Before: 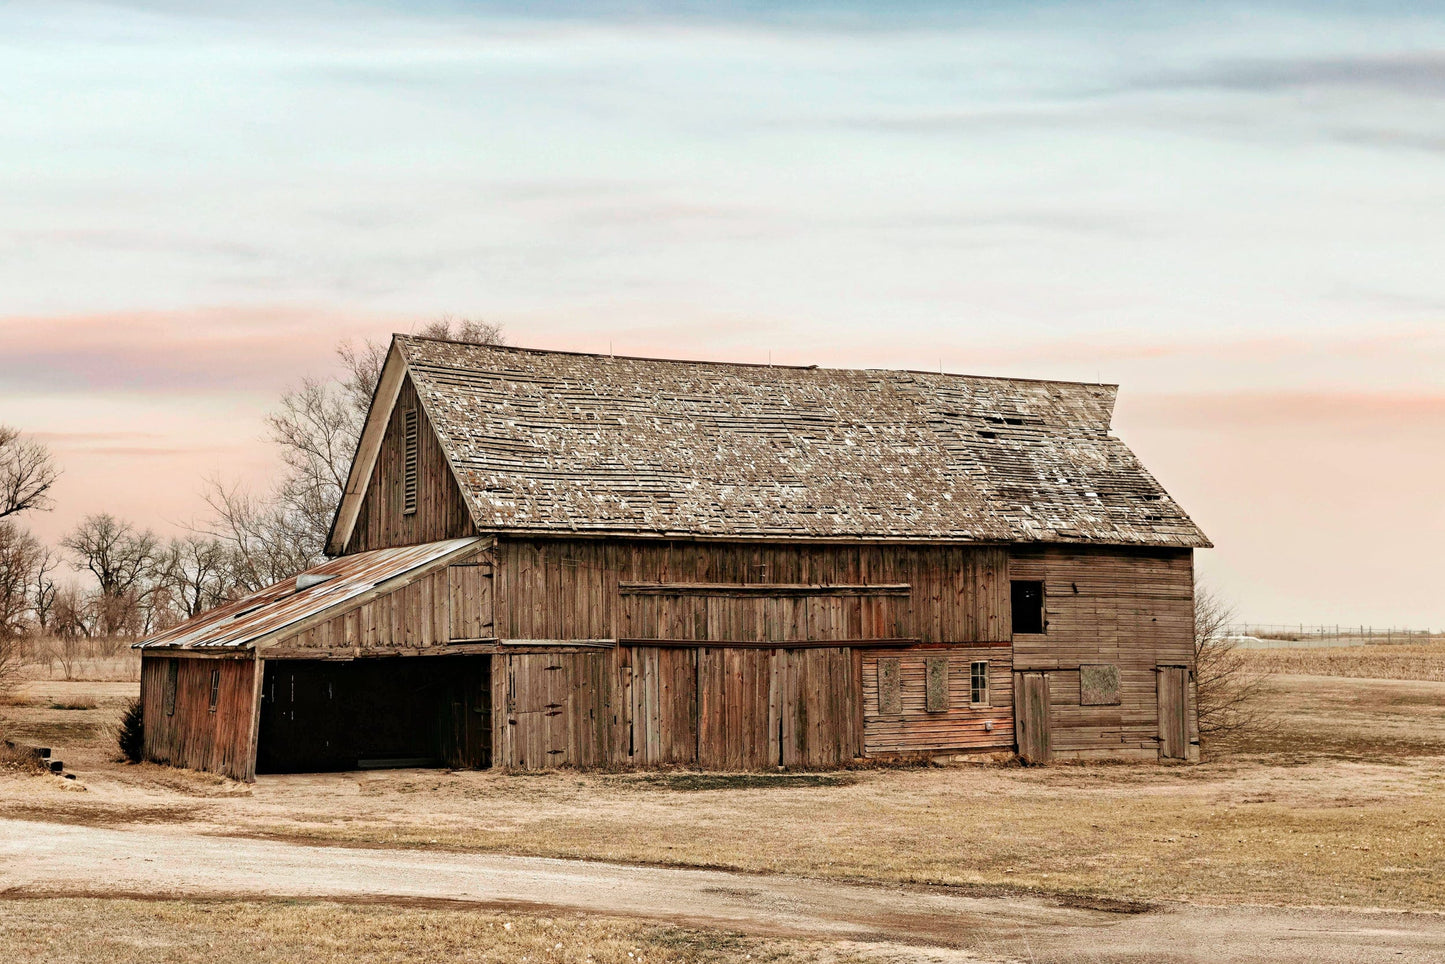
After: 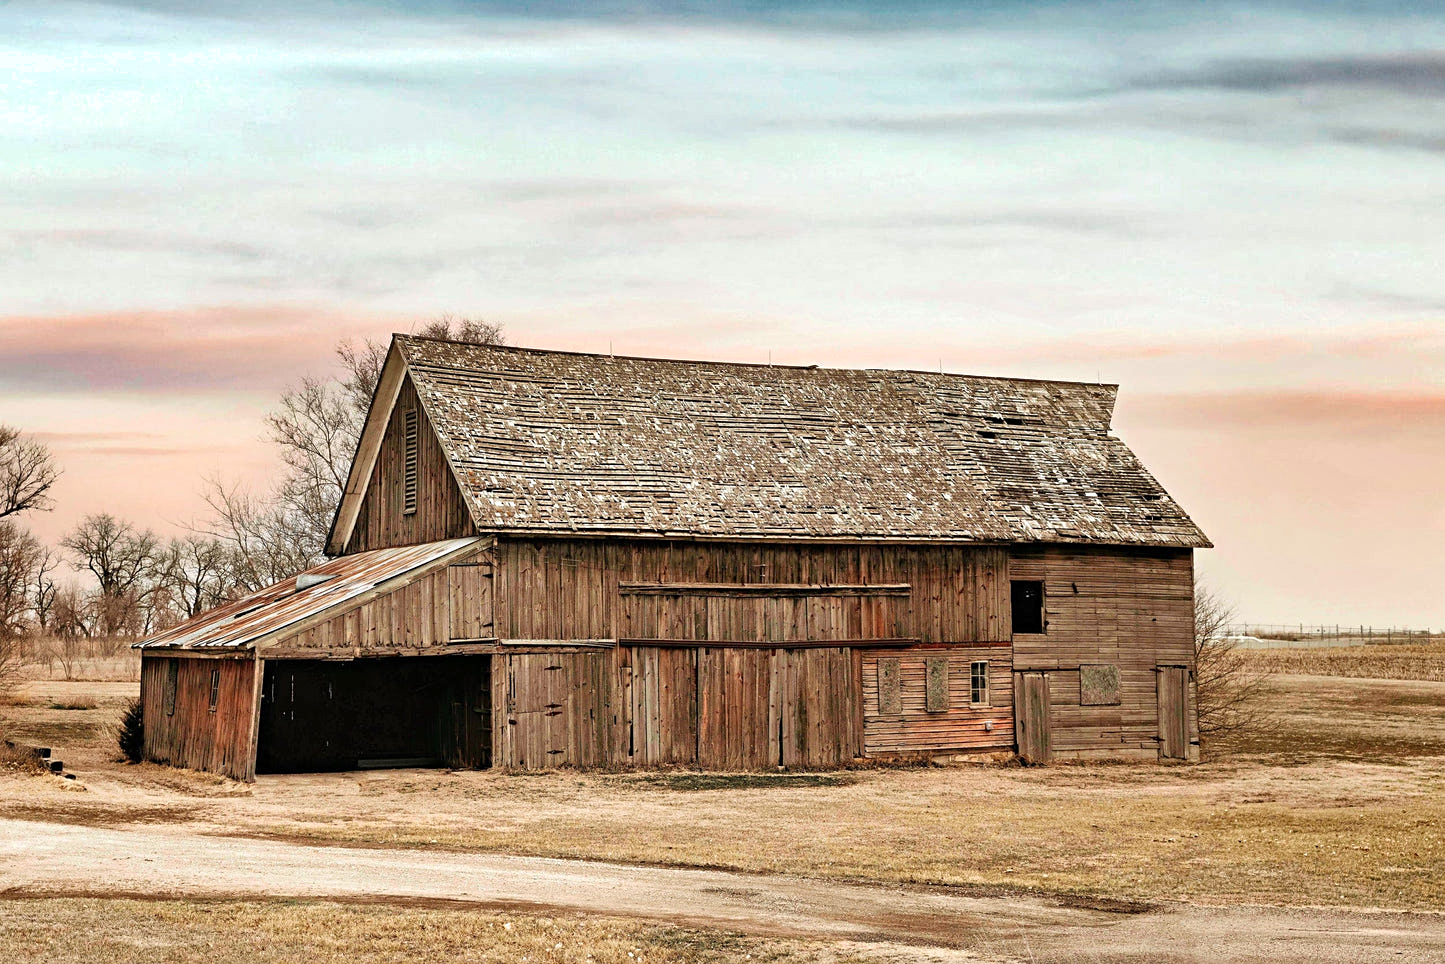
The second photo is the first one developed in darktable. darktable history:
contrast brightness saturation: contrast 0.03, brightness 0.06, saturation 0.13
sharpen: amount 0.2
shadows and highlights: radius 171.16, shadows 27, white point adjustment 3.13, highlights -67.95, soften with gaussian
